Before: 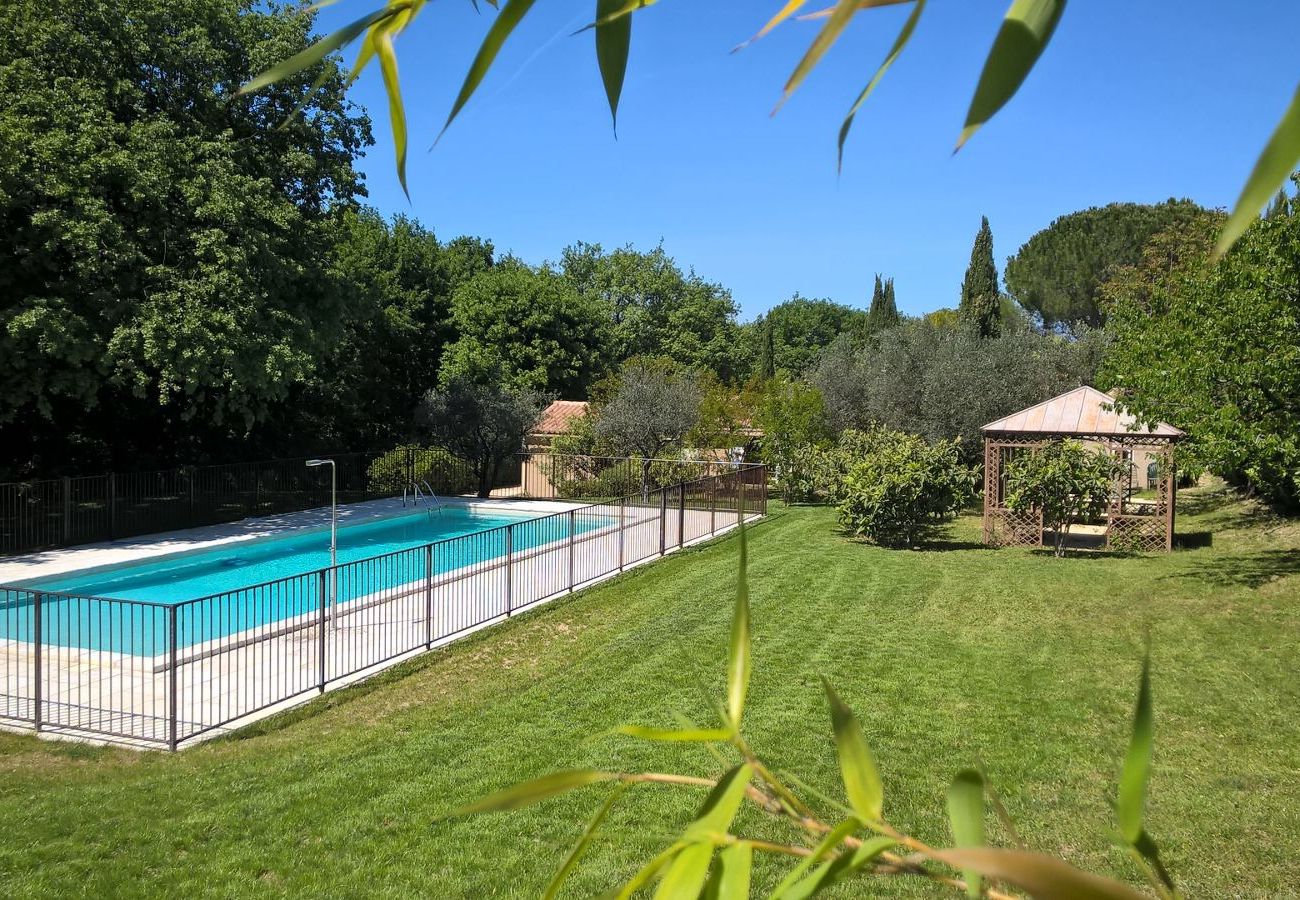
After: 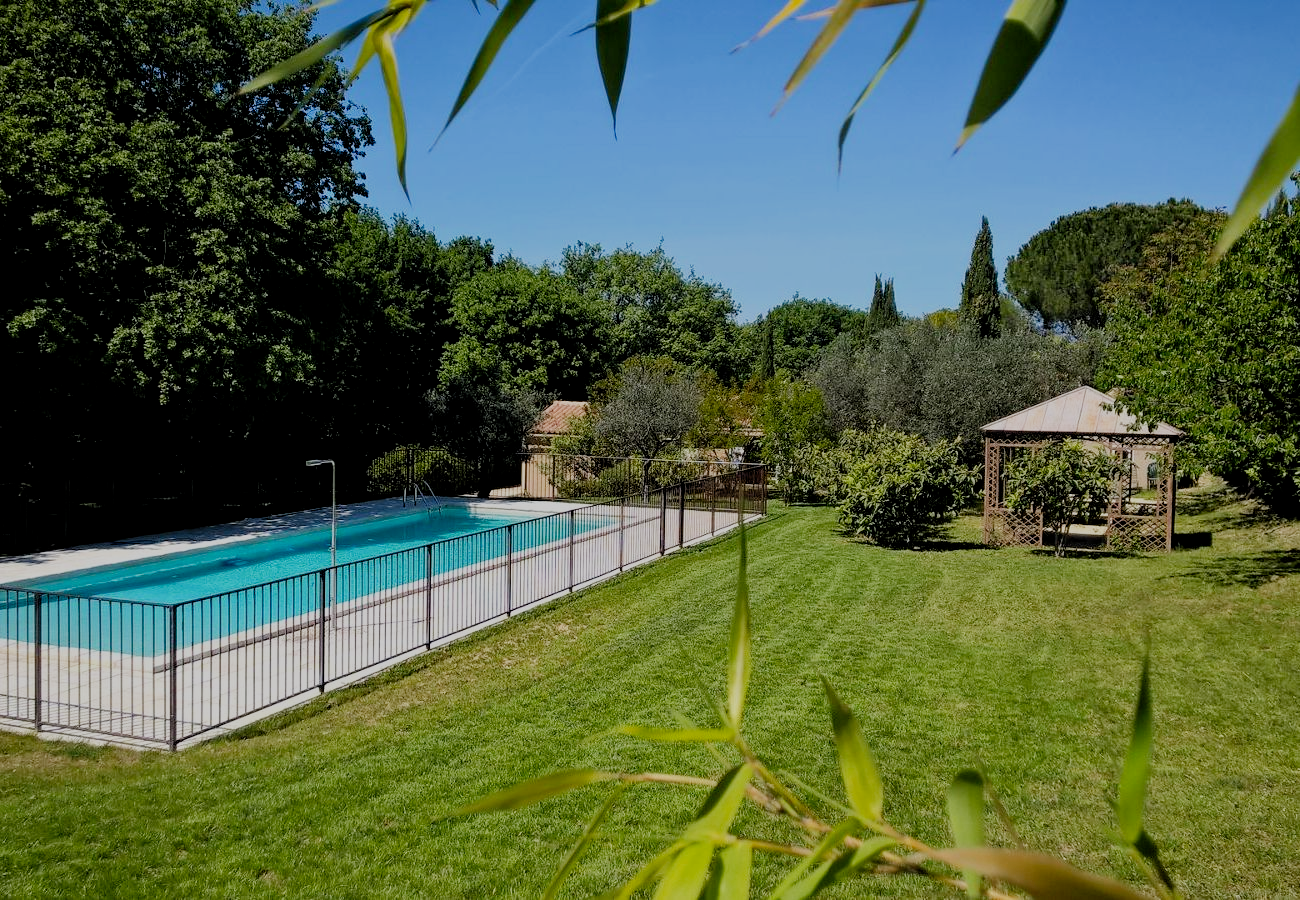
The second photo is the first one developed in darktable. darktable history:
filmic rgb: middle gray luminance 29%, black relative exposure -10.3 EV, white relative exposure 5.5 EV, threshold 6 EV, target black luminance 0%, hardness 3.95, latitude 2.04%, contrast 1.132, highlights saturation mix 5%, shadows ↔ highlights balance 15.11%, preserve chrominance no, color science v3 (2019), use custom middle-gray values true, iterations of high-quality reconstruction 0, enable highlight reconstruction true
rgb levels: levels [[0.013, 0.434, 0.89], [0, 0.5, 1], [0, 0.5, 1]]
